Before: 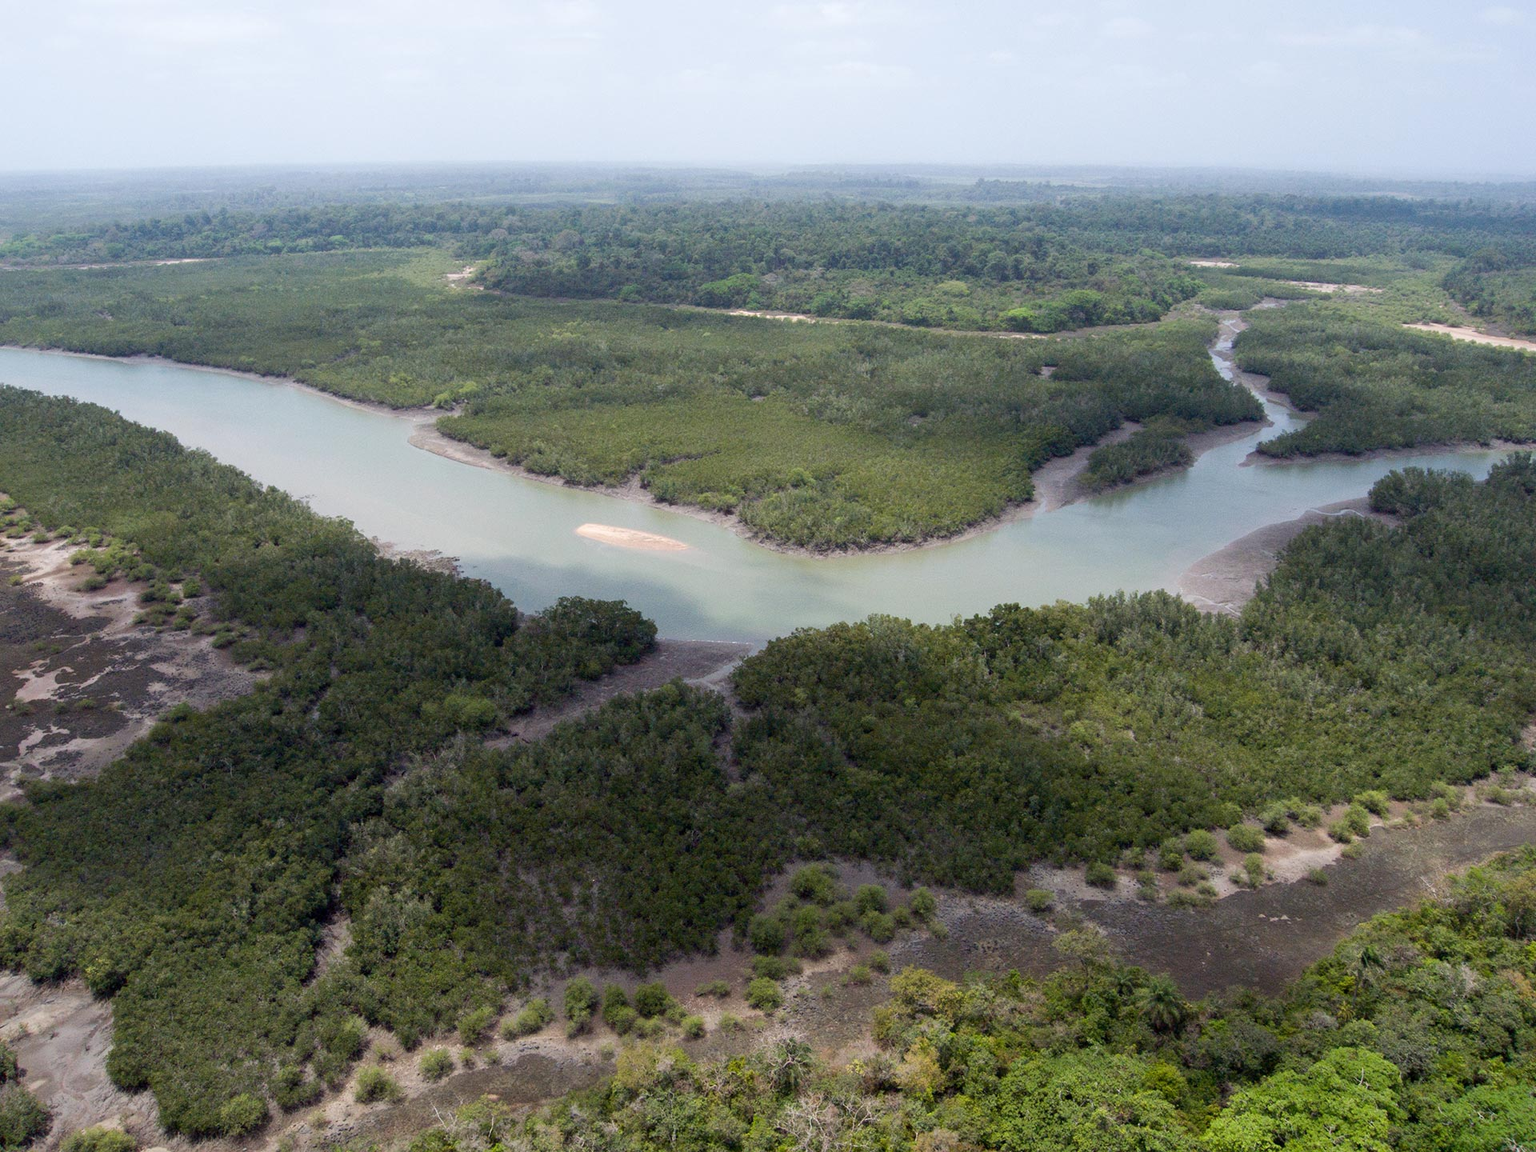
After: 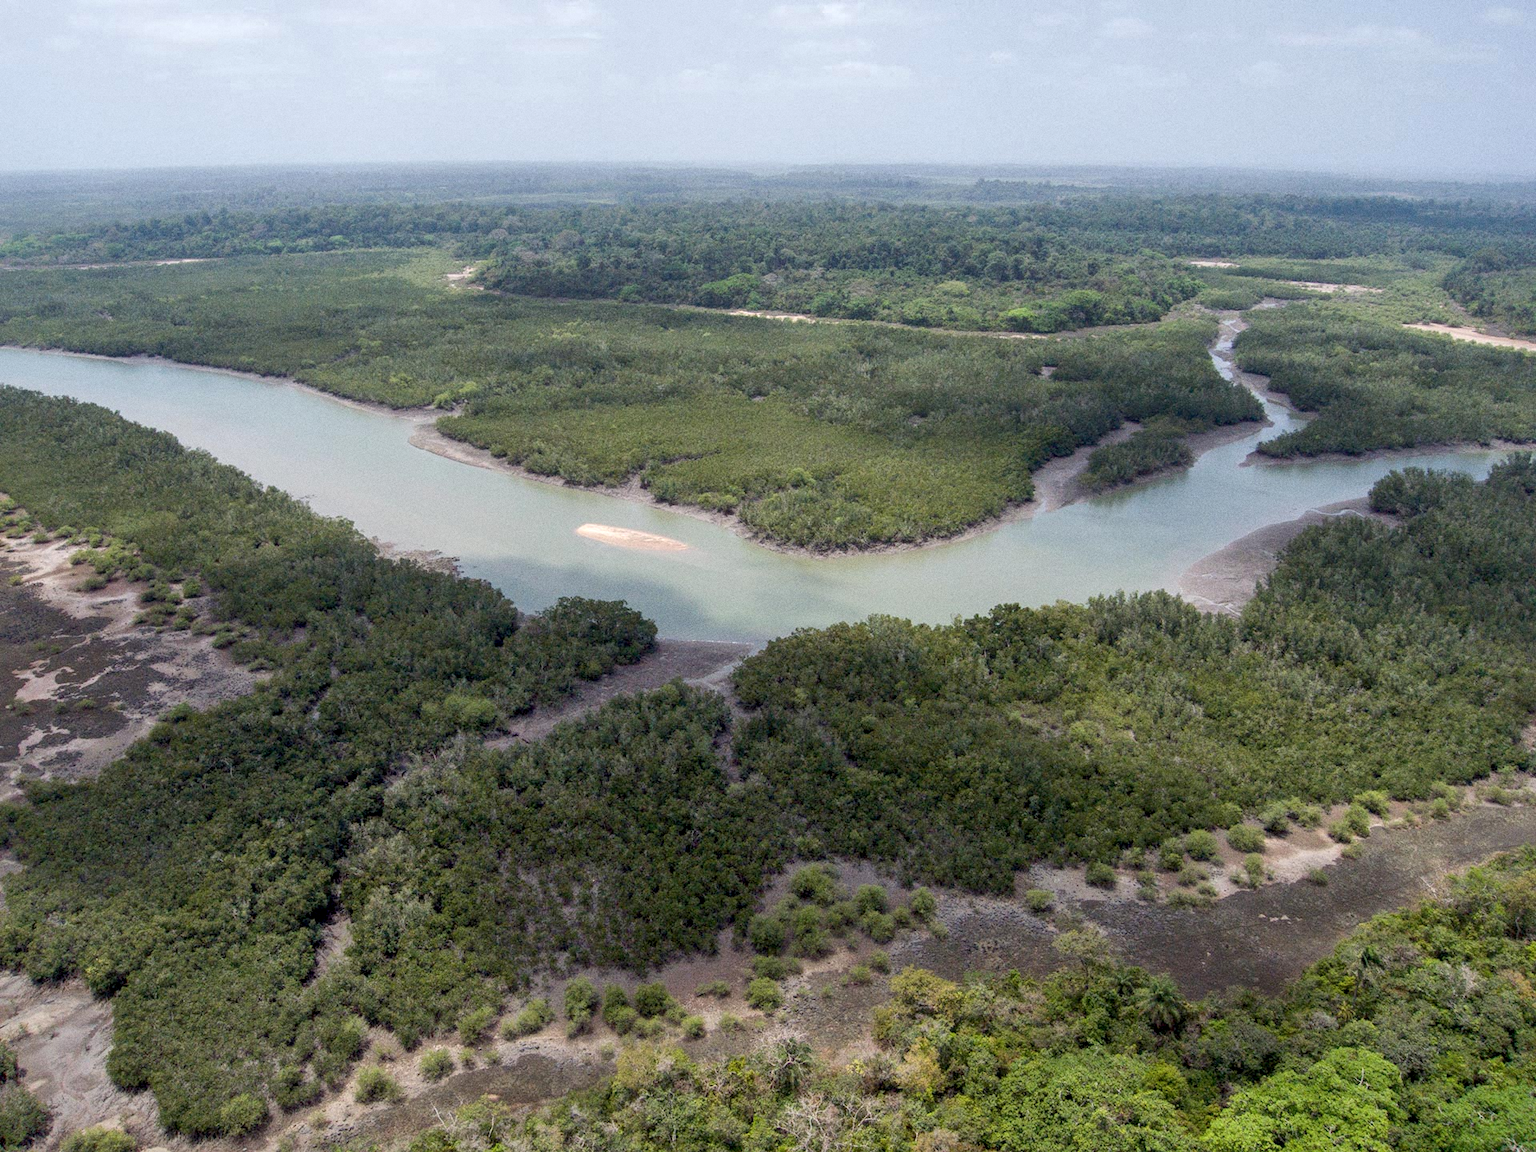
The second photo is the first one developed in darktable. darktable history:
shadows and highlights: on, module defaults
grain: coarseness 0.47 ISO
local contrast: detail 130%
